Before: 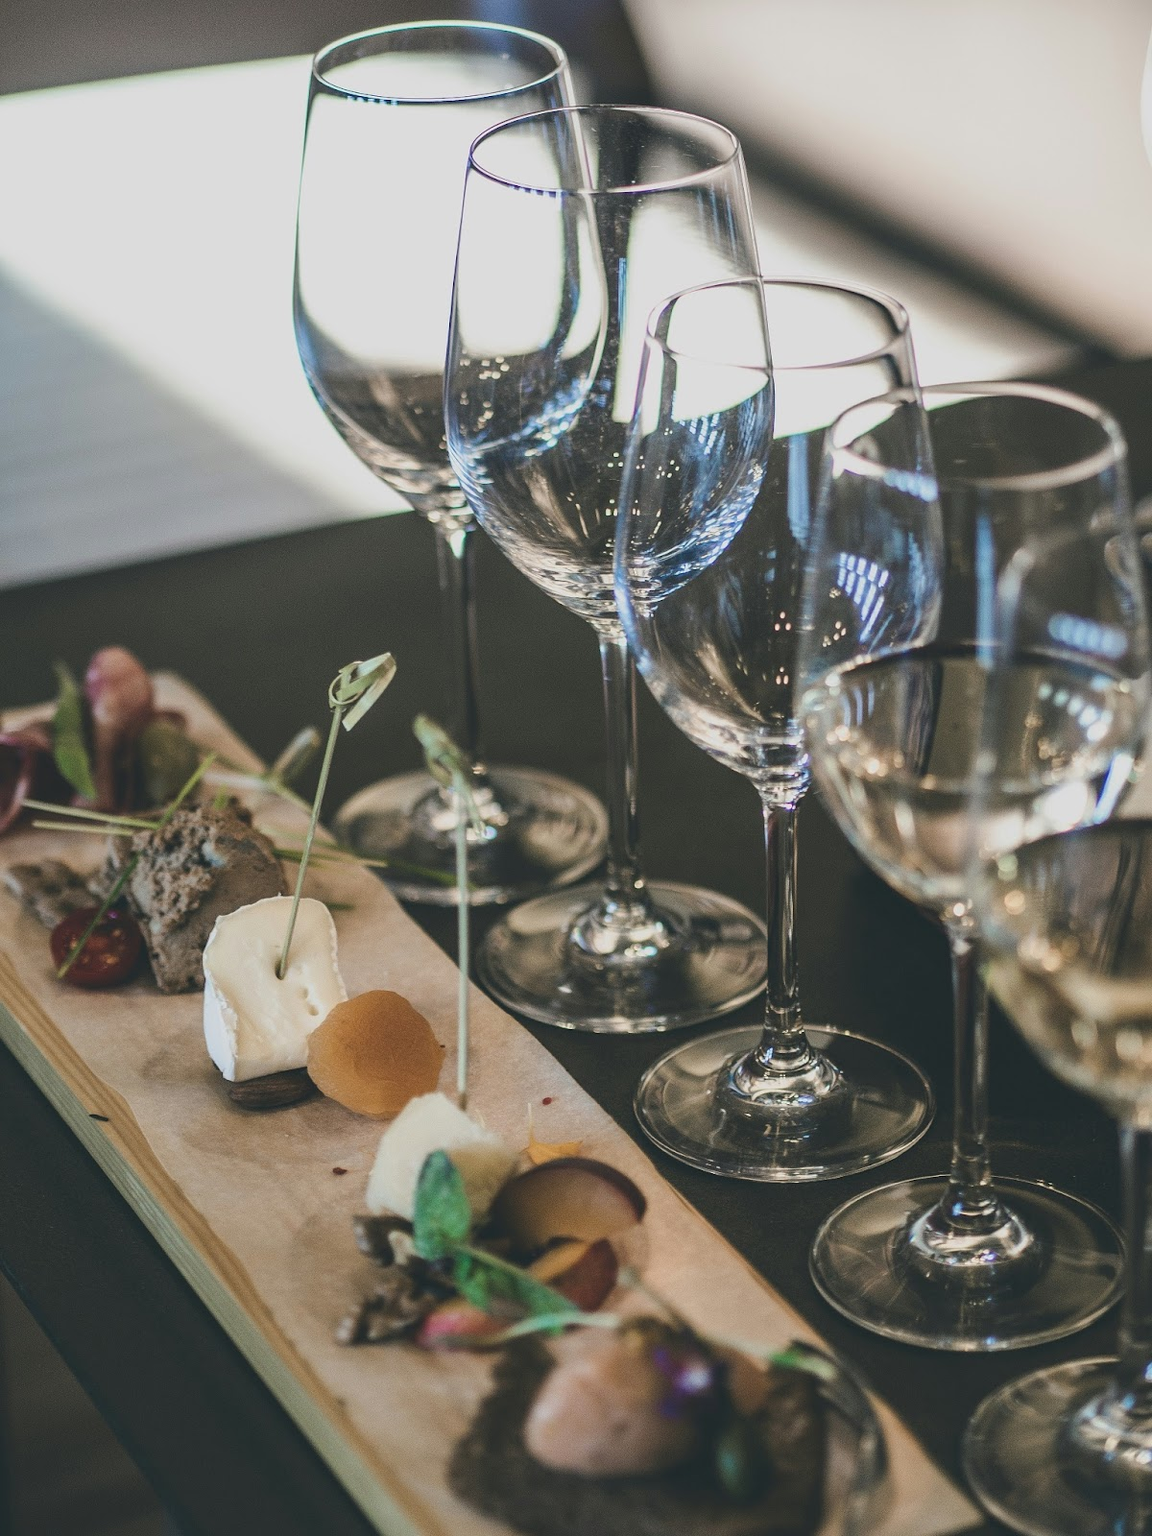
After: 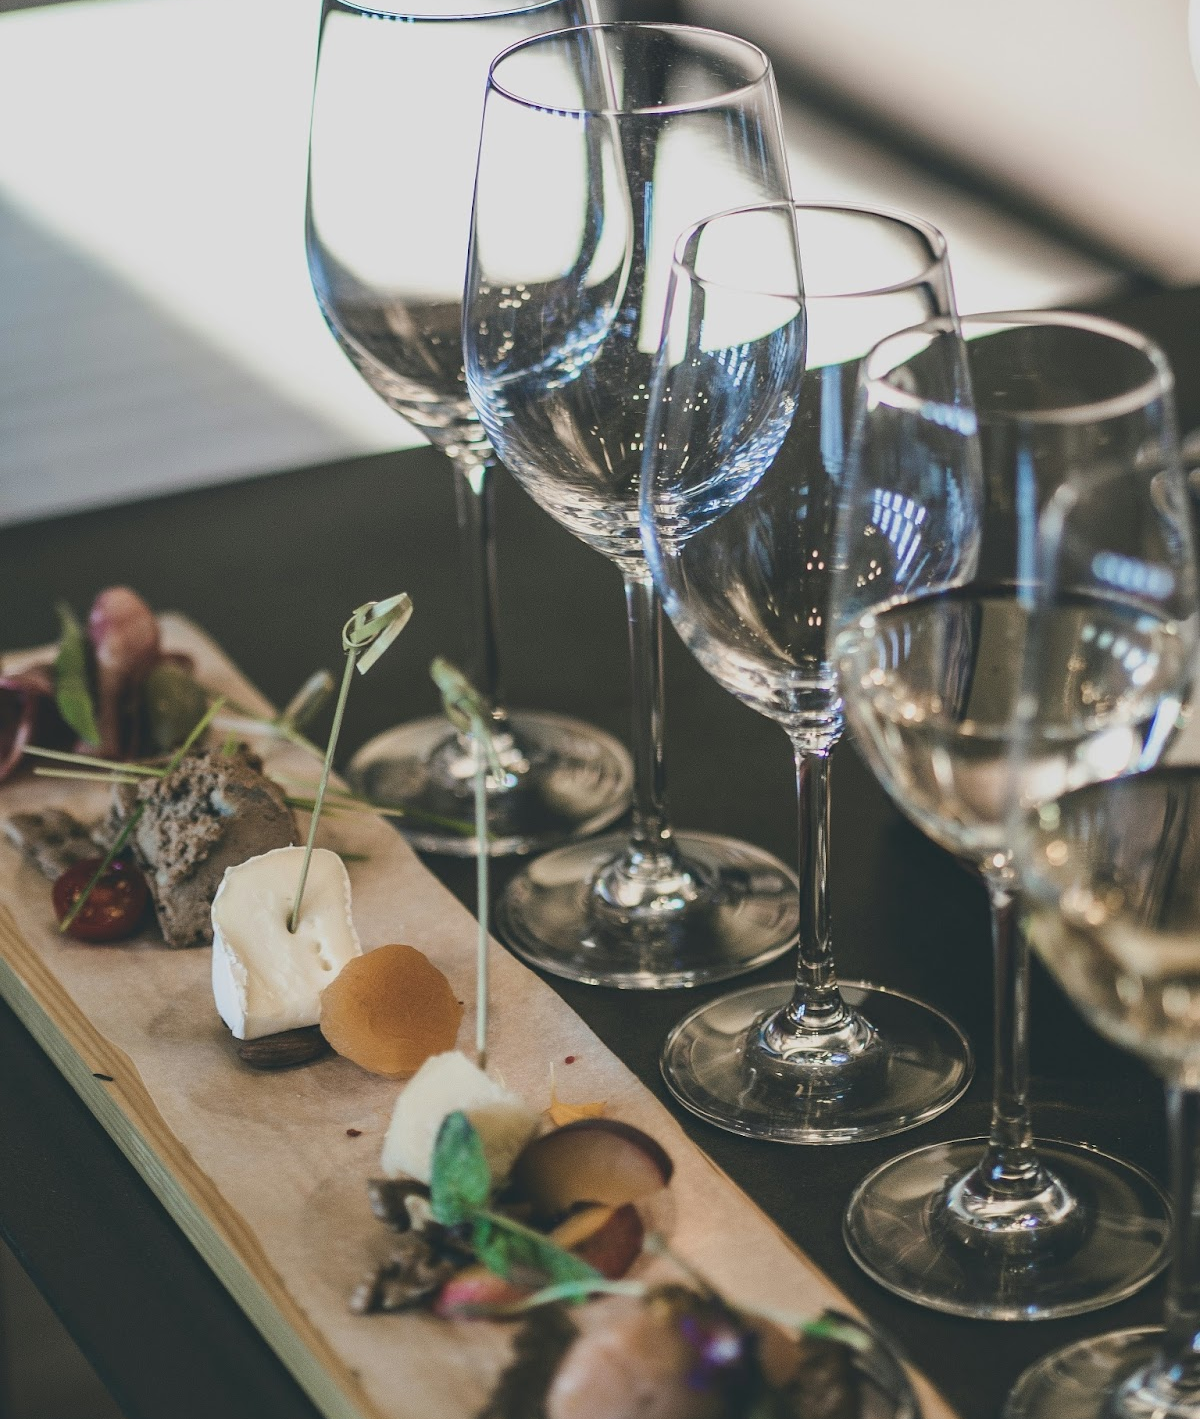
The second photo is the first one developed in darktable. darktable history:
crop and rotate: top 5.469%, bottom 5.819%
